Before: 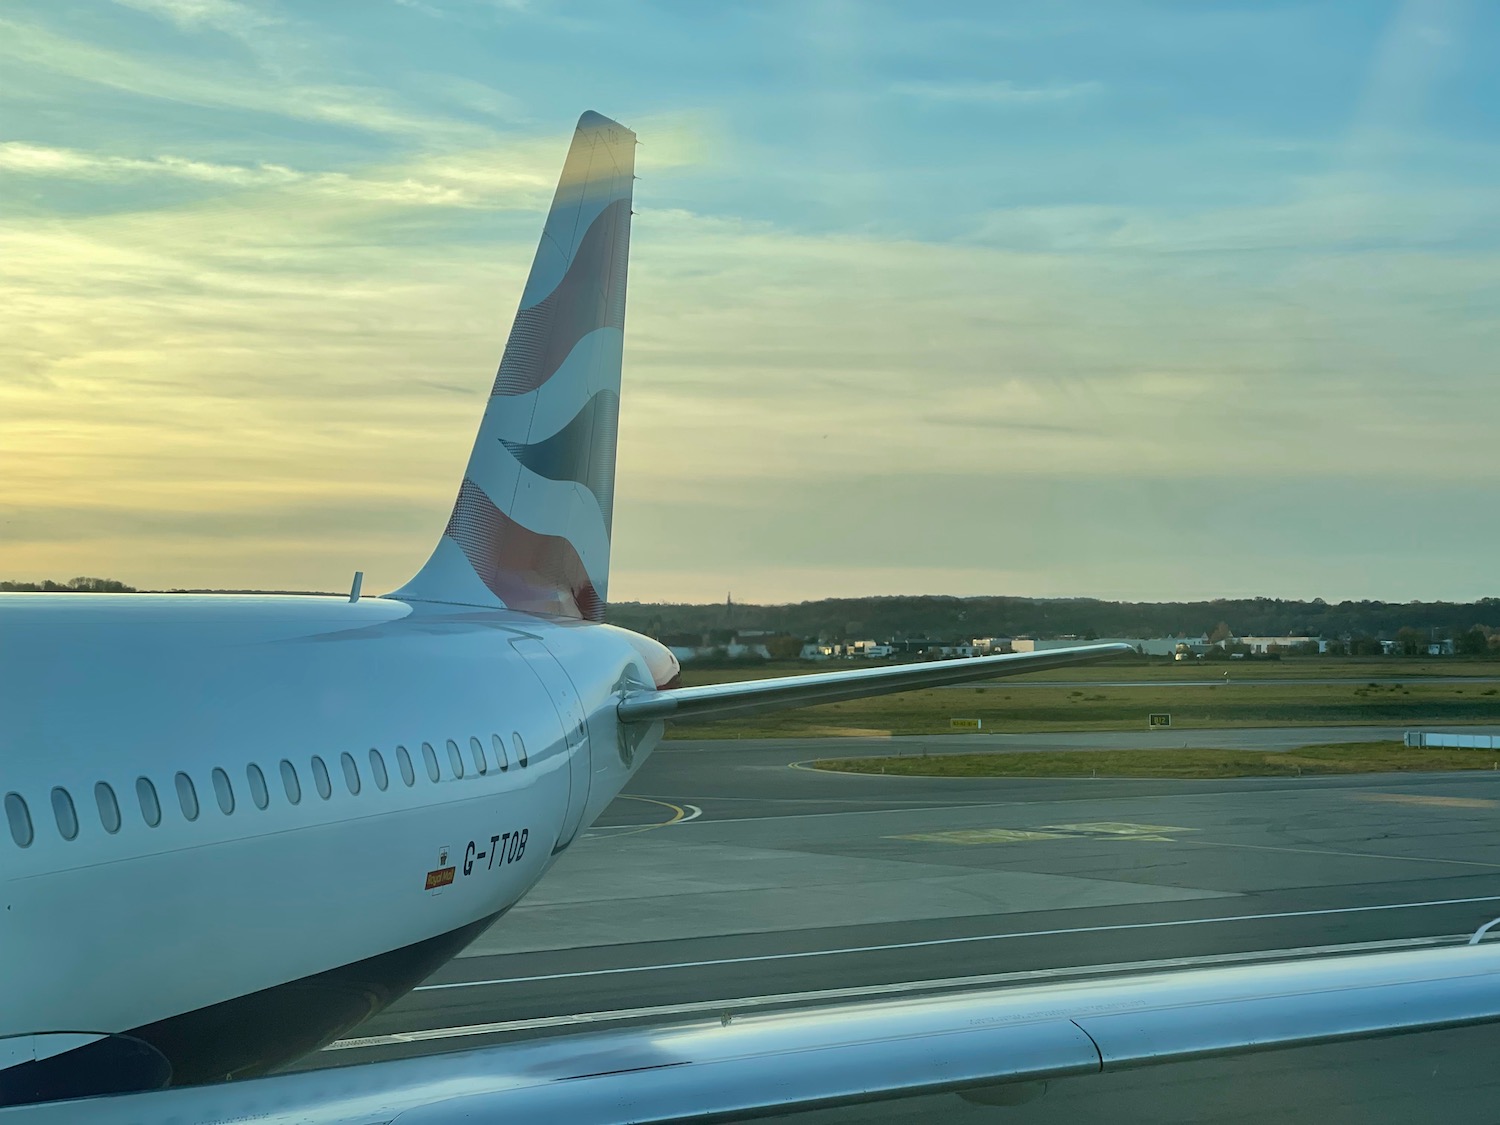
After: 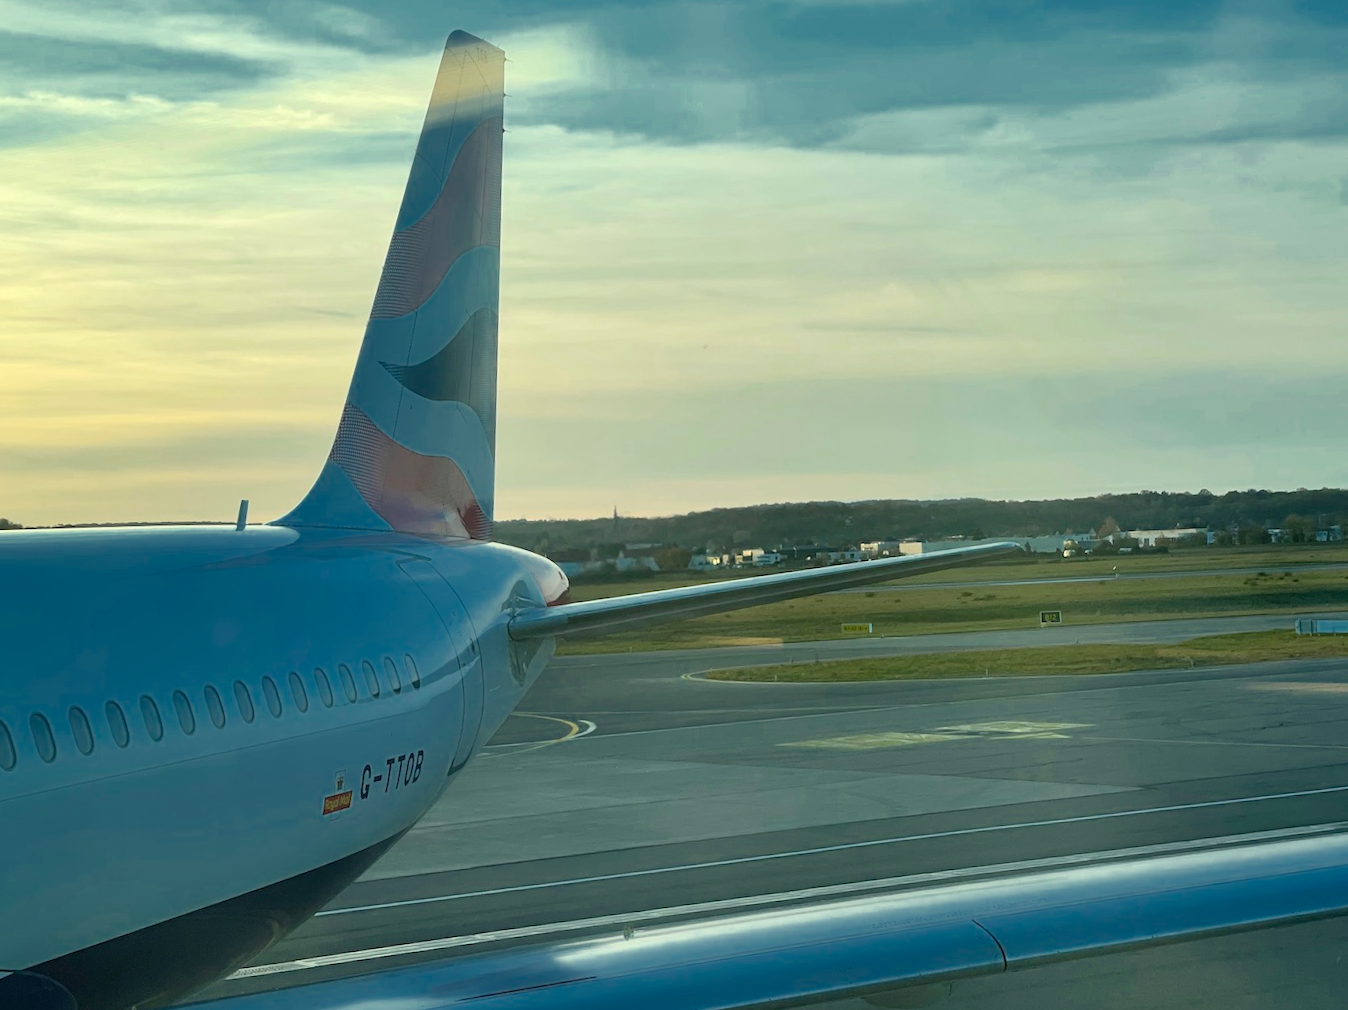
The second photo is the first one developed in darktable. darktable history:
color zones: curves: ch0 [(0, 0.497) (0.143, 0.5) (0.286, 0.5) (0.429, 0.483) (0.571, 0.116) (0.714, -0.006) (0.857, 0.28) (1, 0.497)]
tone curve: curves: ch0 [(0, 0) (0.003, 0.032) (0.011, 0.033) (0.025, 0.036) (0.044, 0.046) (0.069, 0.069) (0.1, 0.108) (0.136, 0.157) (0.177, 0.208) (0.224, 0.256) (0.277, 0.313) (0.335, 0.379) (0.399, 0.444) (0.468, 0.514) (0.543, 0.595) (0.623, 0.687) (0.709, 0.772) (0.801, 0.854) (0.898, 0.933) (1, 1)], color space Lab, linked channels, preserve colors none
crop and rotate: angle 2.19°, left 5.549%, top 5.693%
